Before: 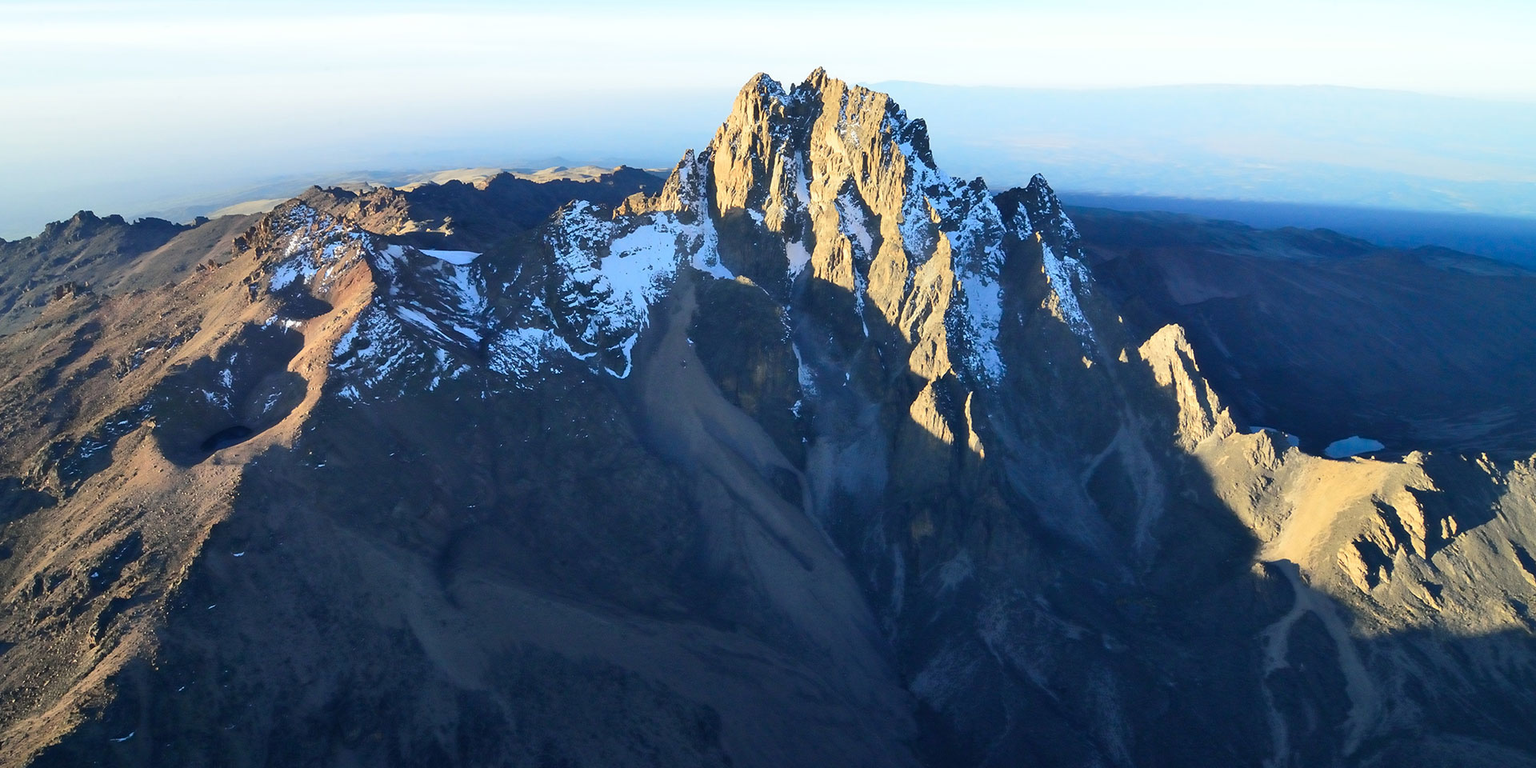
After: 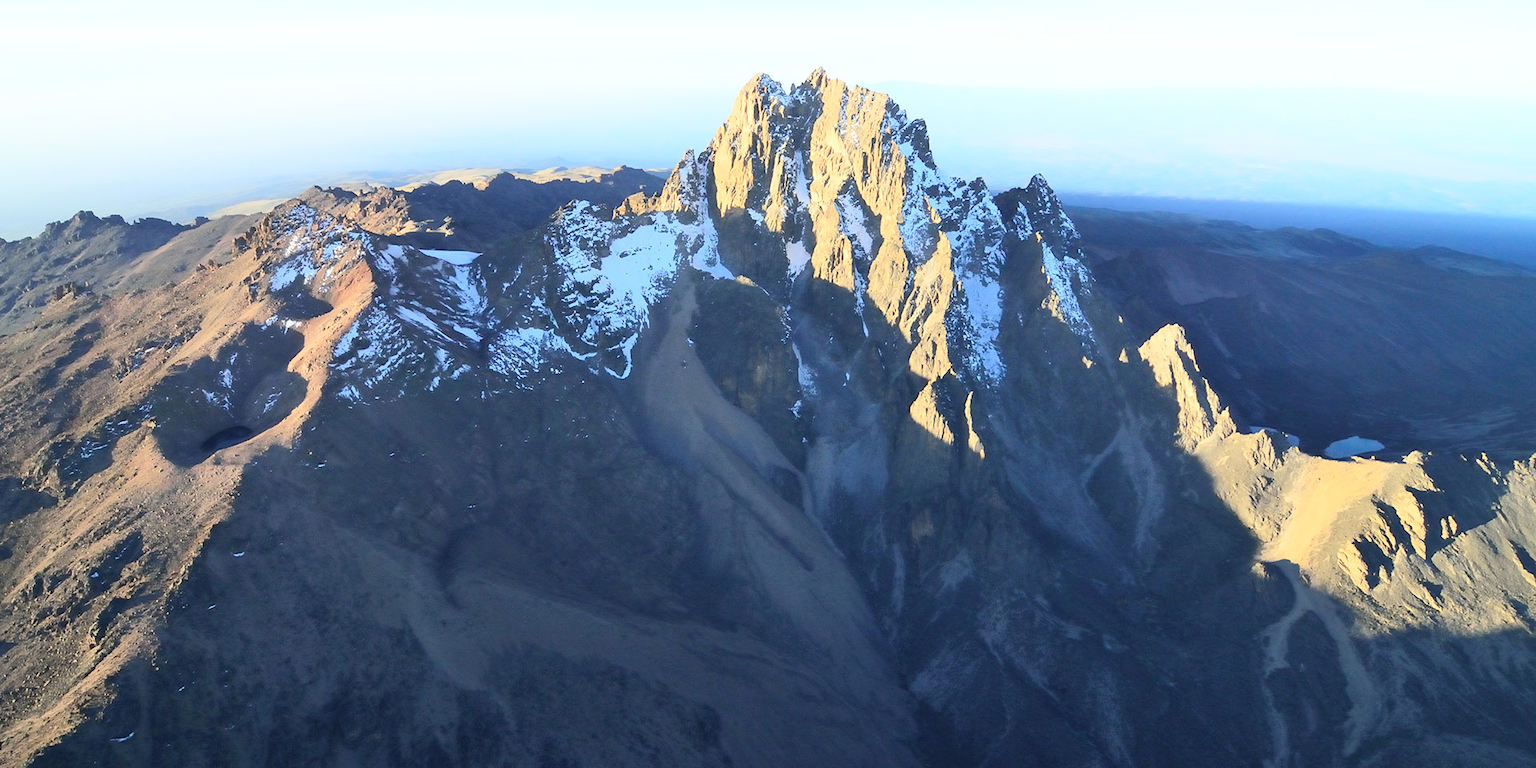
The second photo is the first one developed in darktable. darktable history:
shadows and highlights: shadows -22.37, highlights 47.3, soften with gaussian
contrast brightness saturation: contrast 0.14, brightness 0.22
